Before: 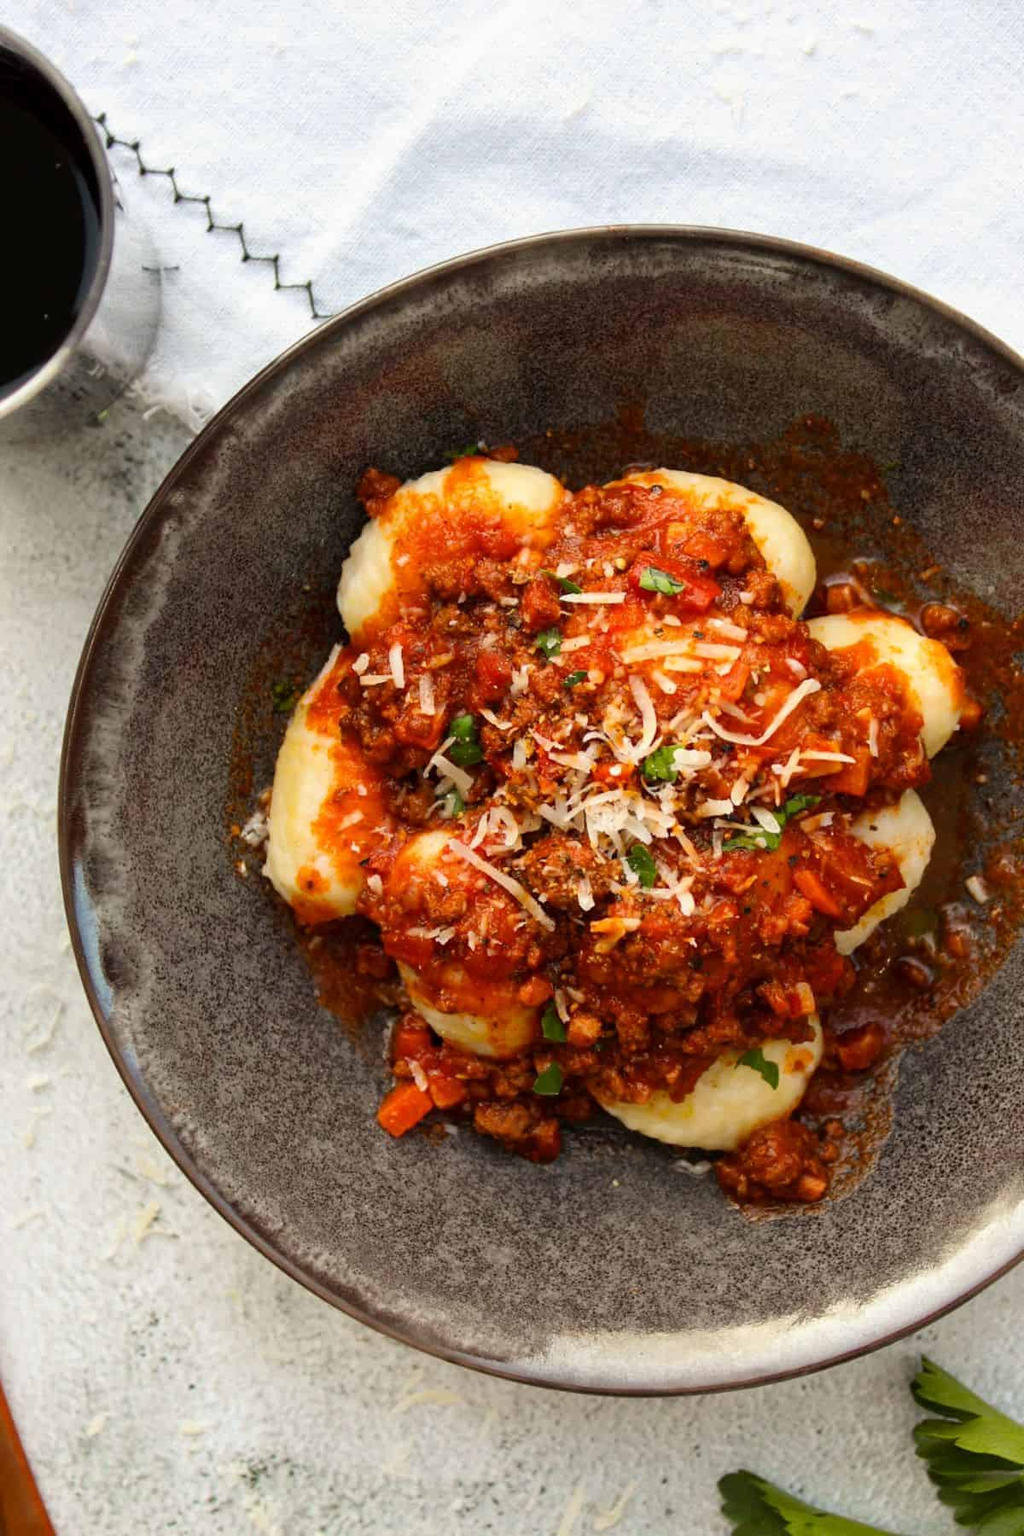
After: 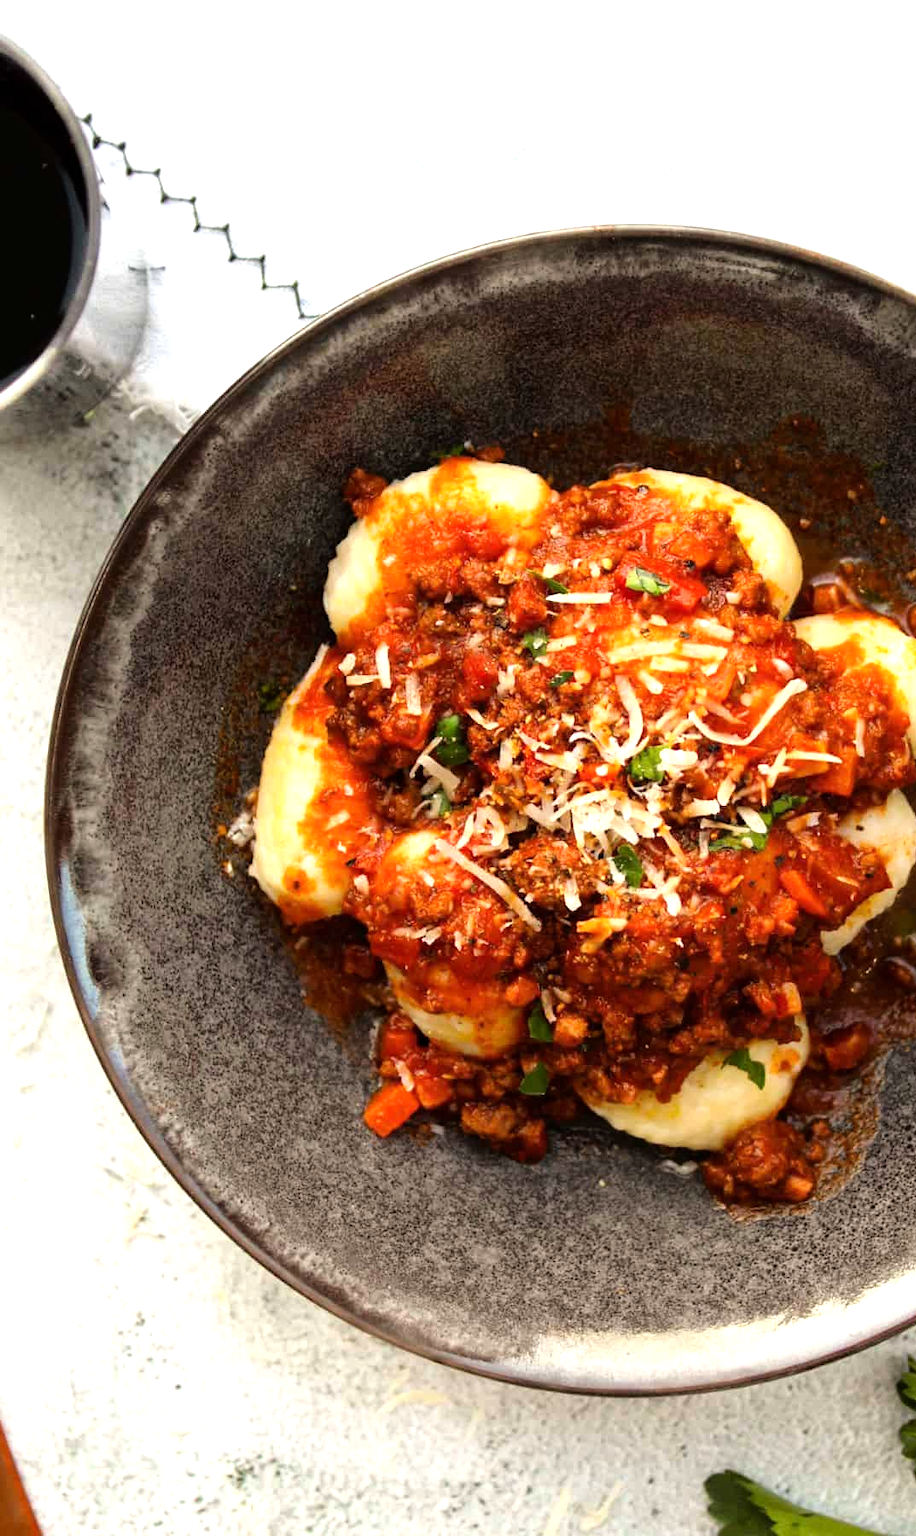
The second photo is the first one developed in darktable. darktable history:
crop and rotate: left 1.395%, right 9.1%
tone equalizer: -8 EV -0.722 EV, -7 EV -0.672 EV, -6 EV -0.588 EV, -5 EV -0.375 EV, -3 EV 0.377 EV, -2 EV 0.6 EV, -1 EV 0.693 EV, +0 EV 0.777 EV, mask exposure compensation -0.516 EV
